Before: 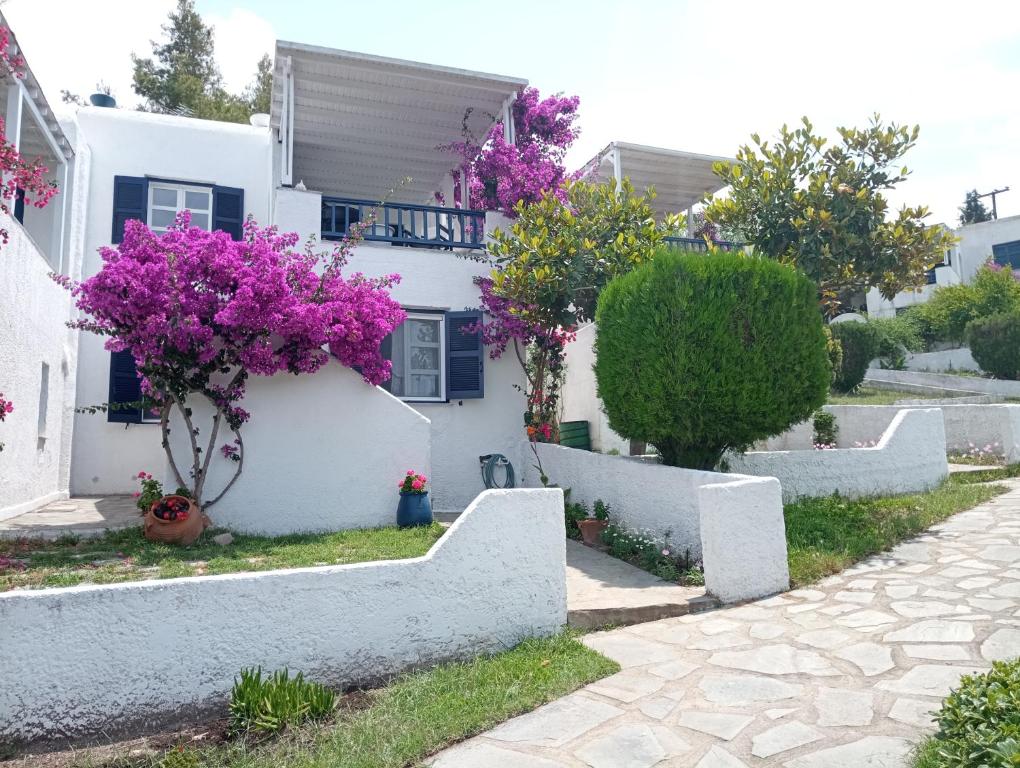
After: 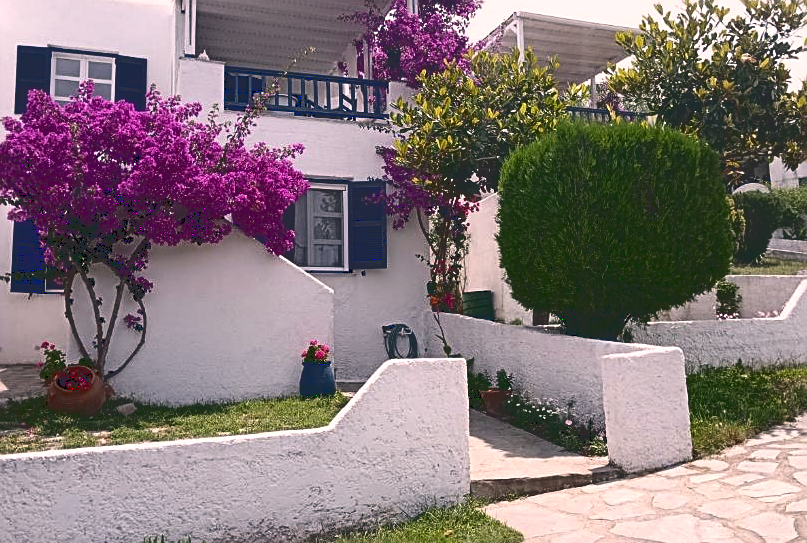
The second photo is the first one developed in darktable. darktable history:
base curve: curves: ch0 [(0, 0.02) (0.083, 0.036) (1, 1)]
color correction: highlights a* 12.74, highlights b* 5.62
sharpen: on, module defaults
contrast brightness saturation: contrast 0.082, saturation 0.02
crop: left 9.517%, top 16.928%, right 11.27%, bottom 12.302%
